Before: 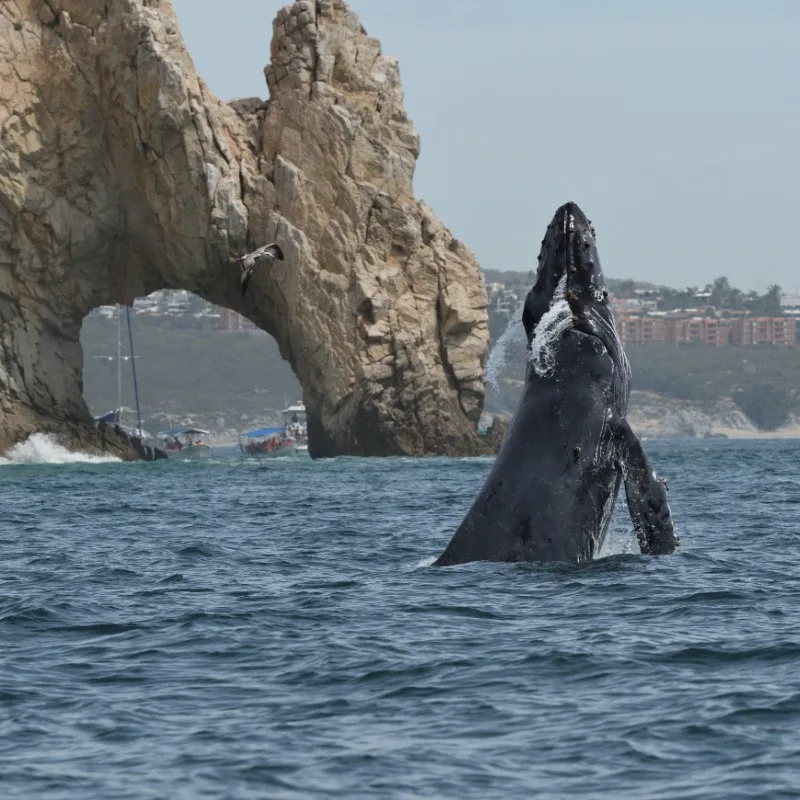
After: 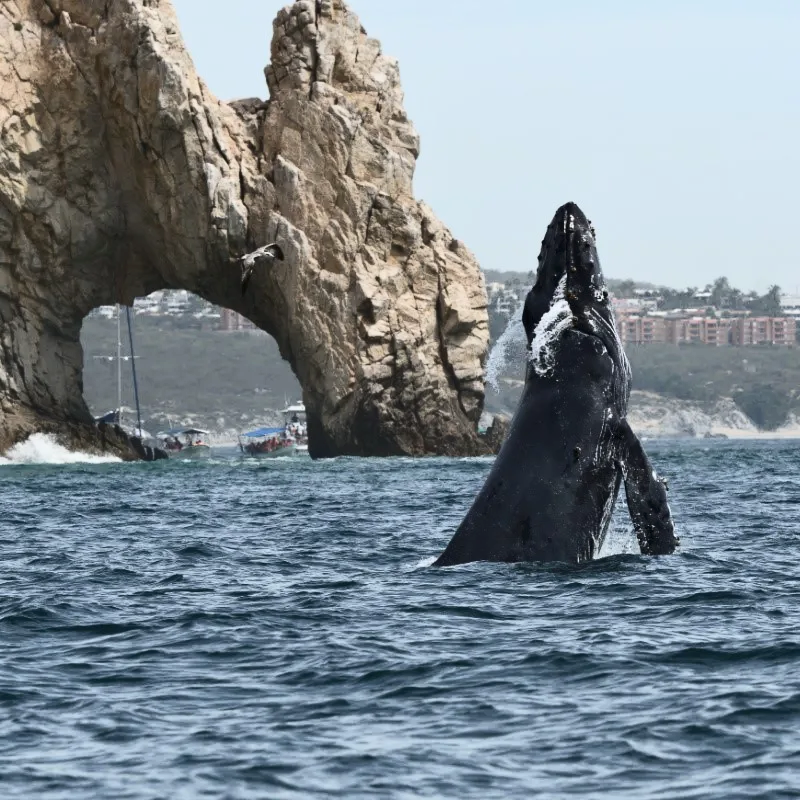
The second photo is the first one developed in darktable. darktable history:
contrast brightness saturation: contrast 0.377, brightness 0.114
